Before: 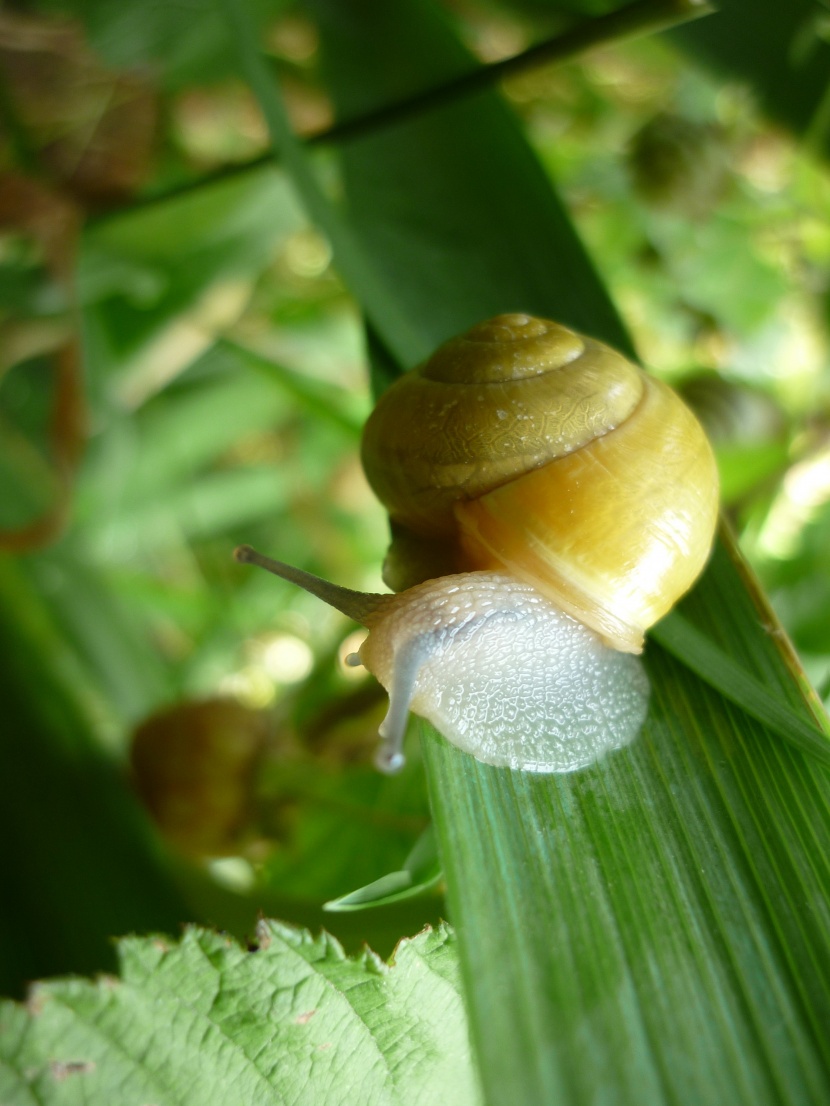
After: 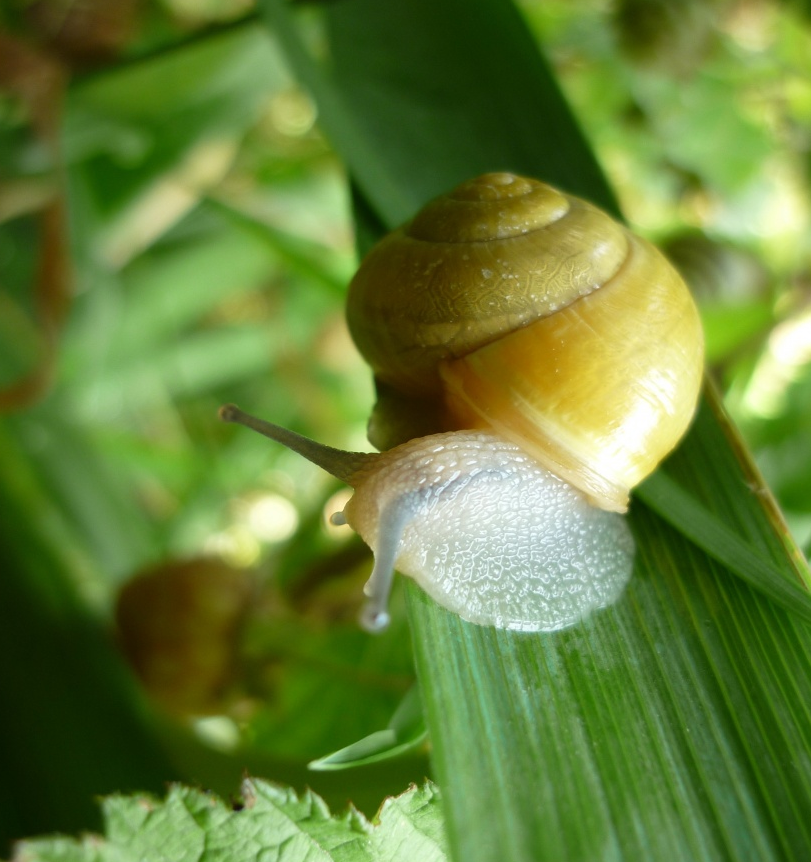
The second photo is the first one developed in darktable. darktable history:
crop and rotate: left 1.926%, top 12.801%, right 0.268%, bottom 9.172%
